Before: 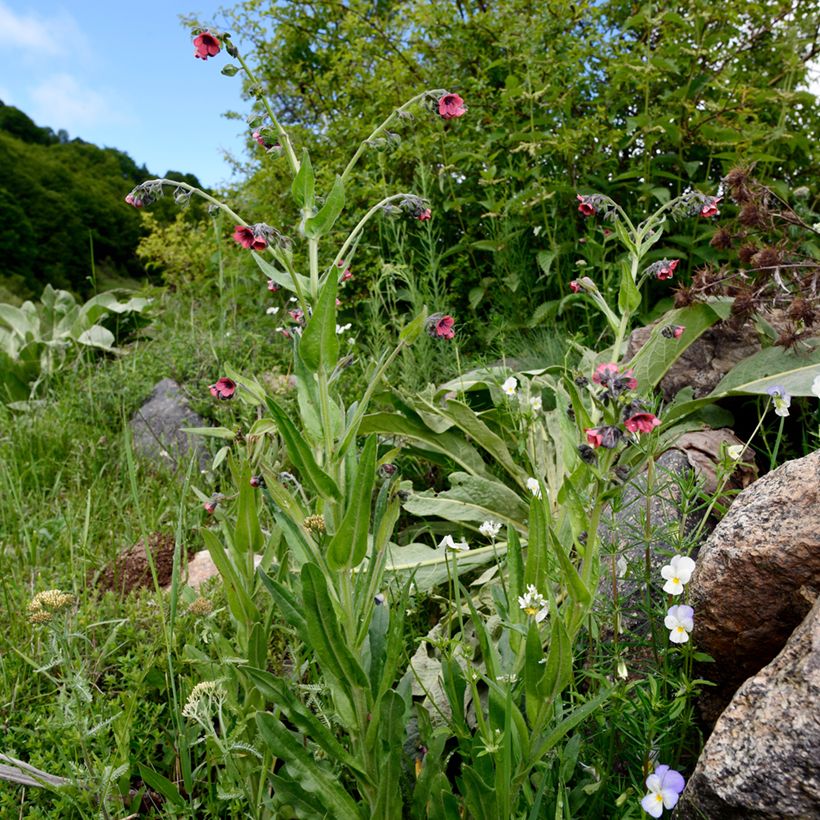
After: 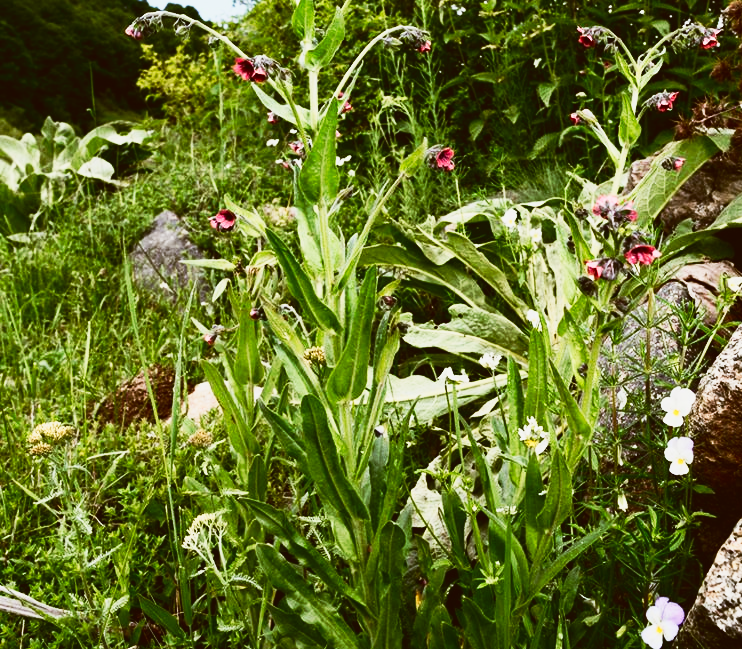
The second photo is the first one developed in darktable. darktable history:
tone curve: curves: ch0 [(0, 0.038) (0.193, 0.212) (0.461, 0.502) (0.629, 0.731) (0.838, 0.916) (1, 0.967)]; ch1 [(0, 0) (0.35, 0.356) (0.45, 0.453) (0.504, 0.503) (0.532, 0.524) (0.558, 0.559) (0.735, 0.762) (1, 1)]; ch2 [(0, 0) (0.281, 0.266) (0.456, 0.469) (0.5, 0.5) (0.533, 0.545) (0.606, 0.607) (0.646, 0.654) (1, 1)], preserve colors none
crop: top 20.572%, right 9.441%, bottom 0.272%
color correction: highlights a* -0.417, highlights b* 0.182, shadows a* 4.42, shadows b* 20.74
contrast brightness saturation: contrast 0.298
